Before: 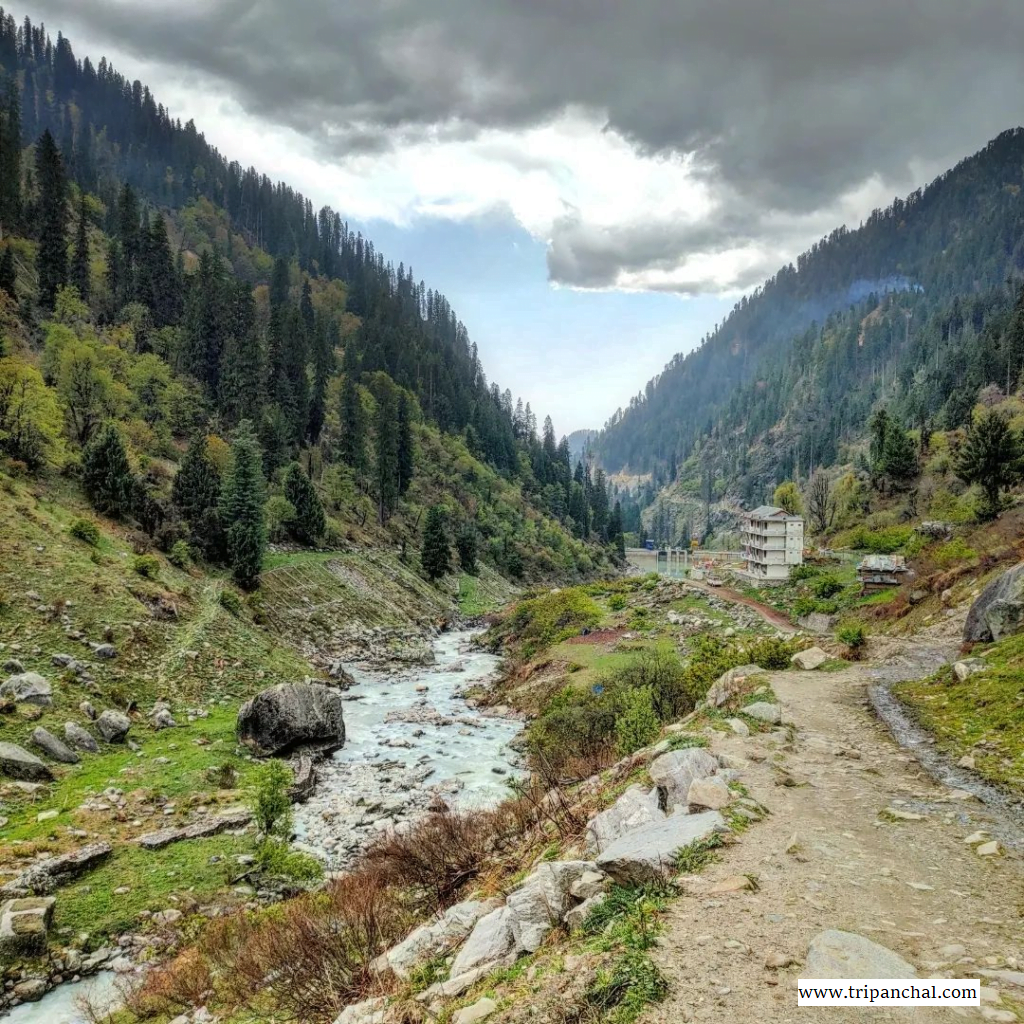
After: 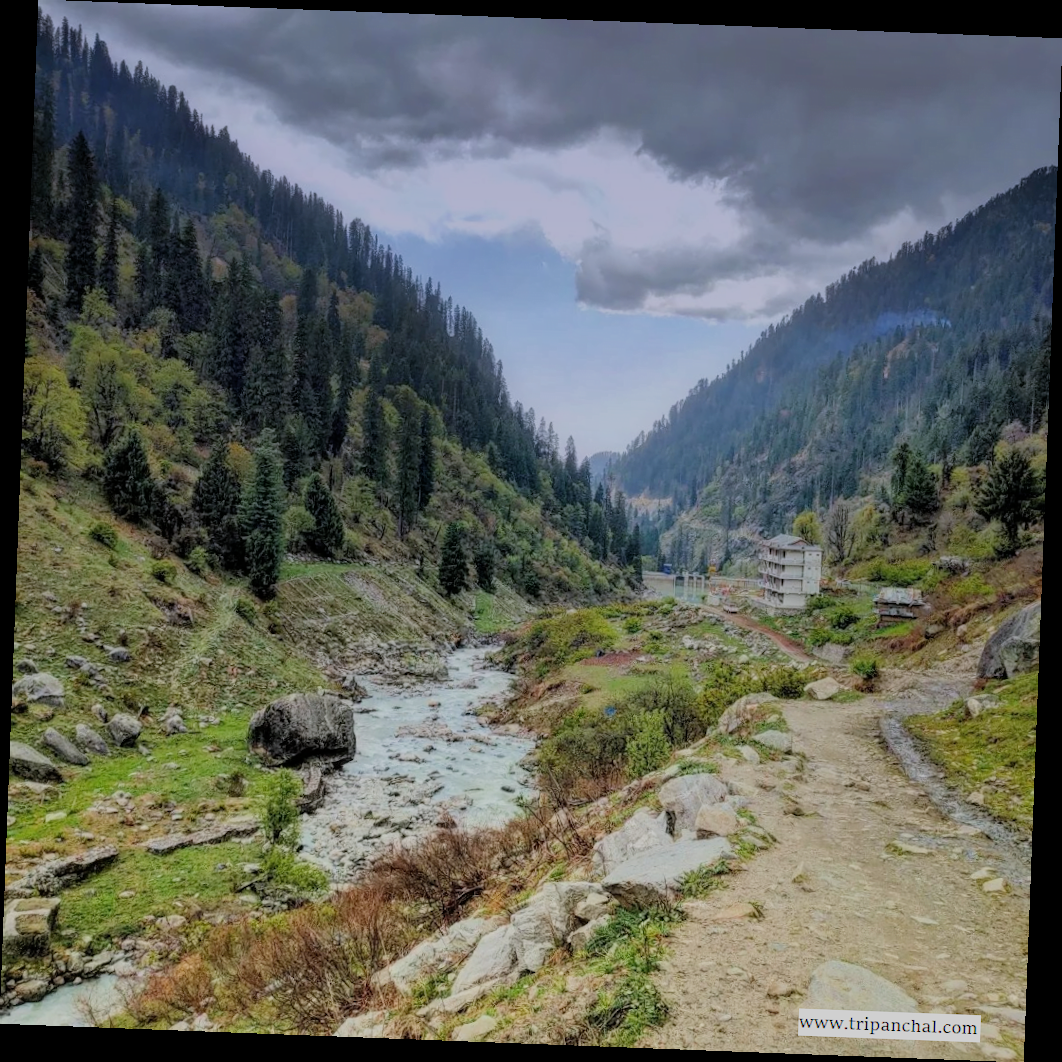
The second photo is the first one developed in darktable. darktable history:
local contrast: mode bilateral grid, contrast 20, coarseness 50, detail 102%, midtone range 0.2
rotate and perspective: rotation 2.17°, automatic cropping off
filmic rgb: black relative exposure -13 EV, threshold 3 EV, target white luminance 85%, hardness 6.3, latitude 42.11%, contrast 0.858, shadows ↔ highlights balance 8.63%, color science v4 (2020), enable highlight reconstruction true
graduated density: hue 238.83°, saturation 50%
tone equalizer: -7 EV 0.13 EV, smoothing diameter 25%, edges refinement/feathering 10, preserve details guided filter
